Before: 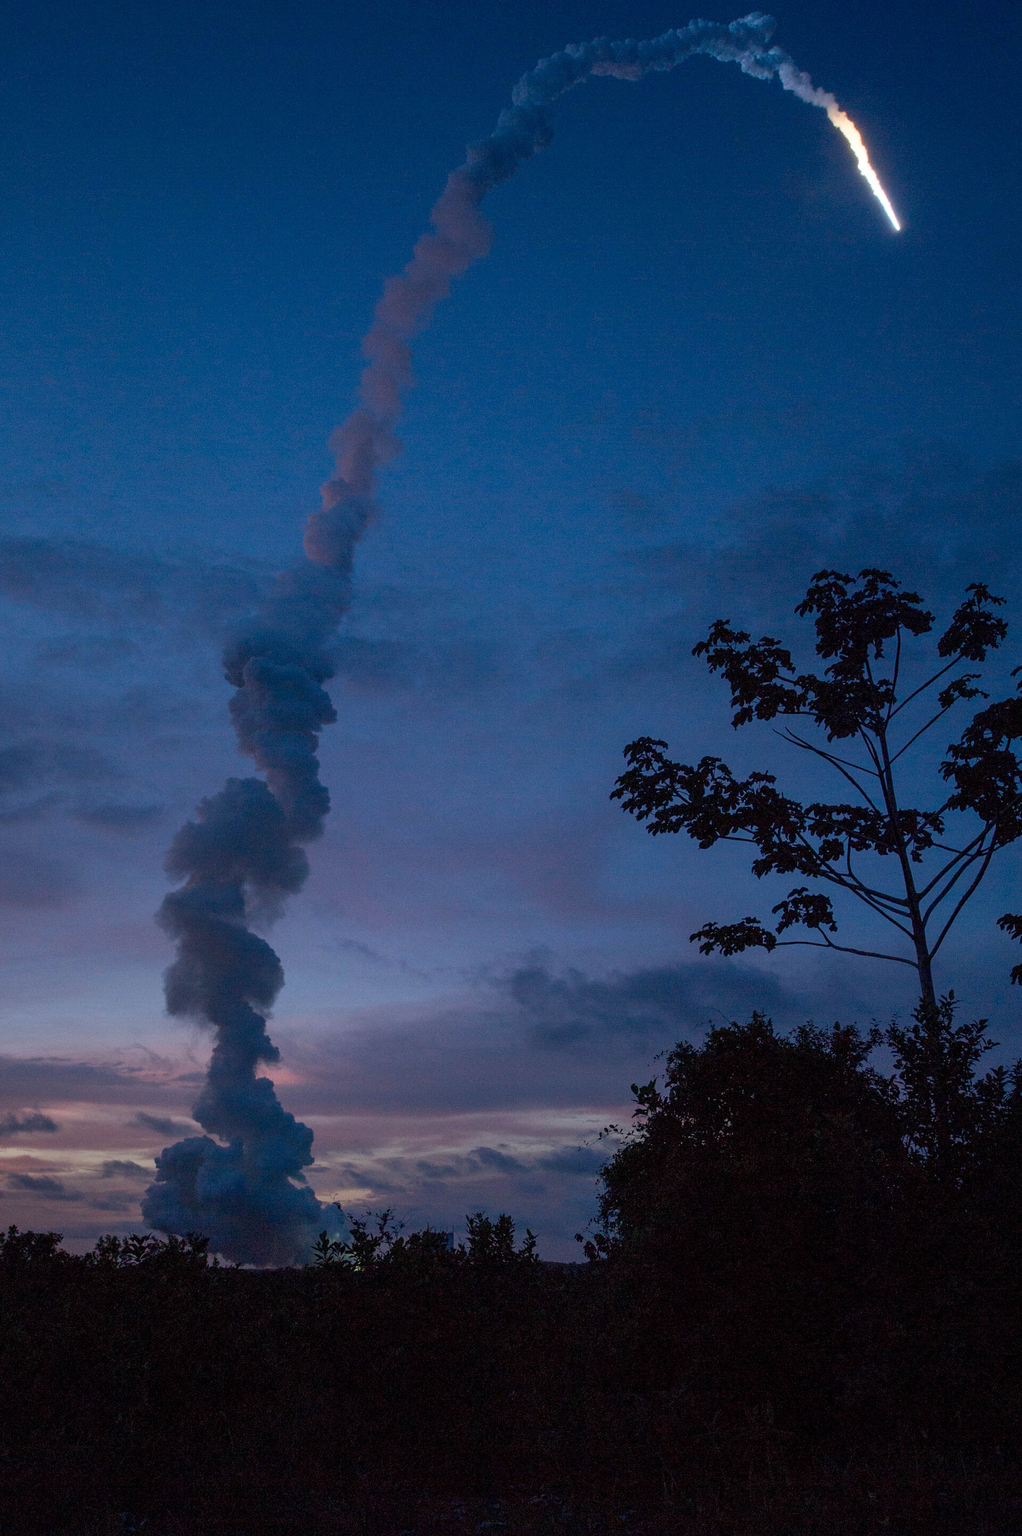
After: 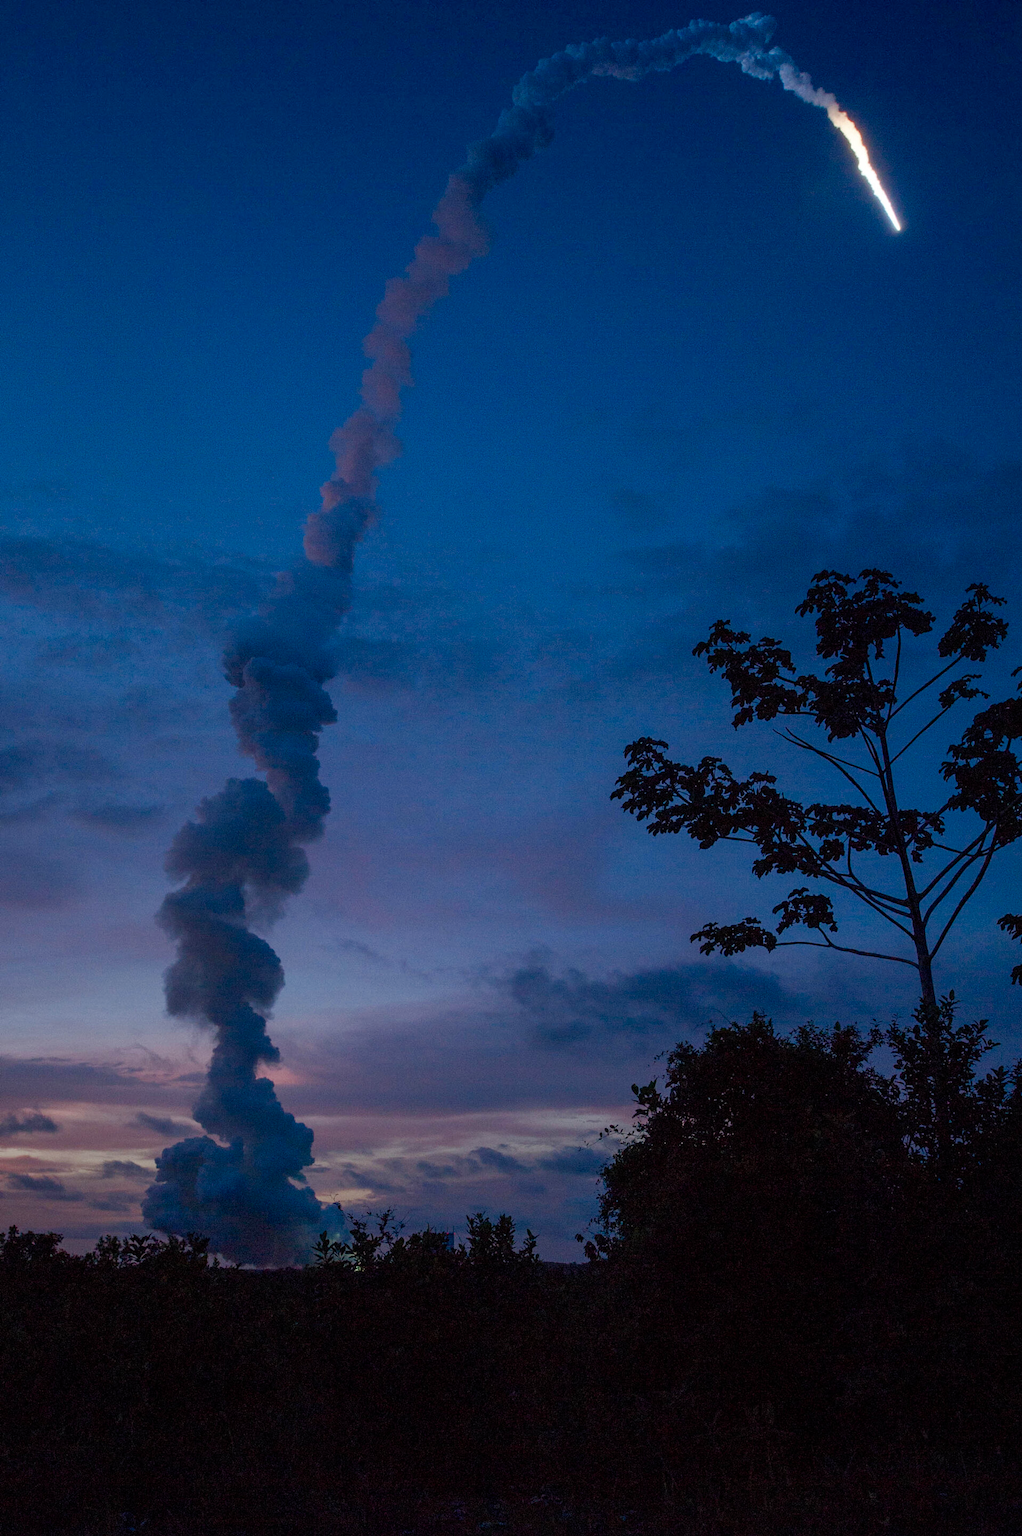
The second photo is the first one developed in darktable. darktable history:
color balance rgb: power › luminance -3.734%, power › hue 140.21°, perceptual saturation grading › global saturation 20%, perceptual saturation grading › highlights -50.294%, perceptual saturation grading › shadows 30.58%
